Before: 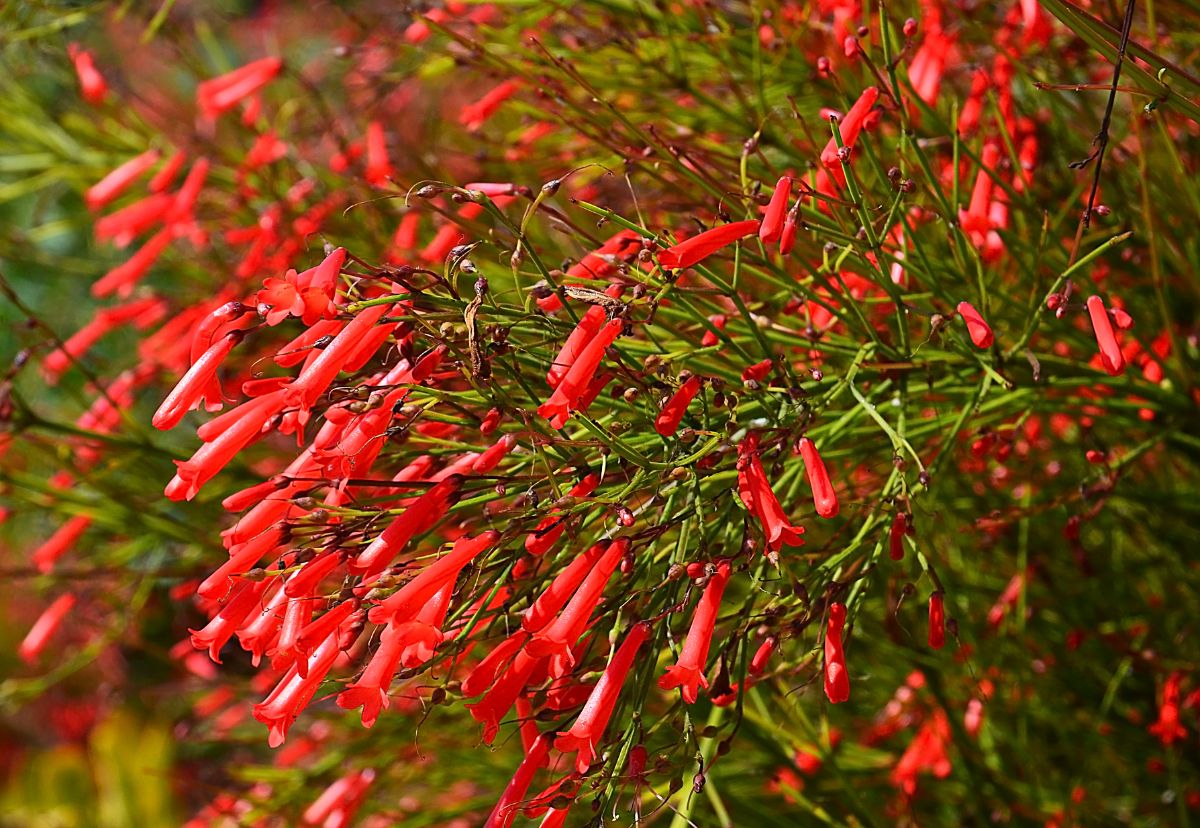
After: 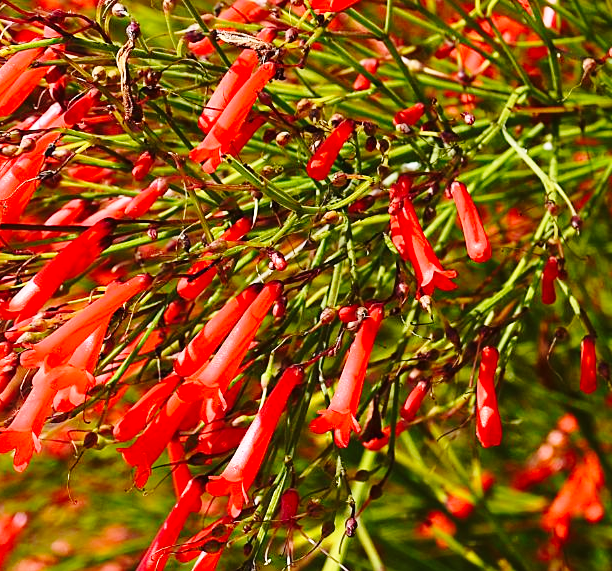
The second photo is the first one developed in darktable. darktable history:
base curve: curves: ch0 [(0, 0) (0.028, 0.03) (0.121, 0.232) (0.46, 0.748) (0.859, 0.968) (1, 1)], preserve colors none
crop and rotate: left 29.073%, top 31.013%, right 19.848%
